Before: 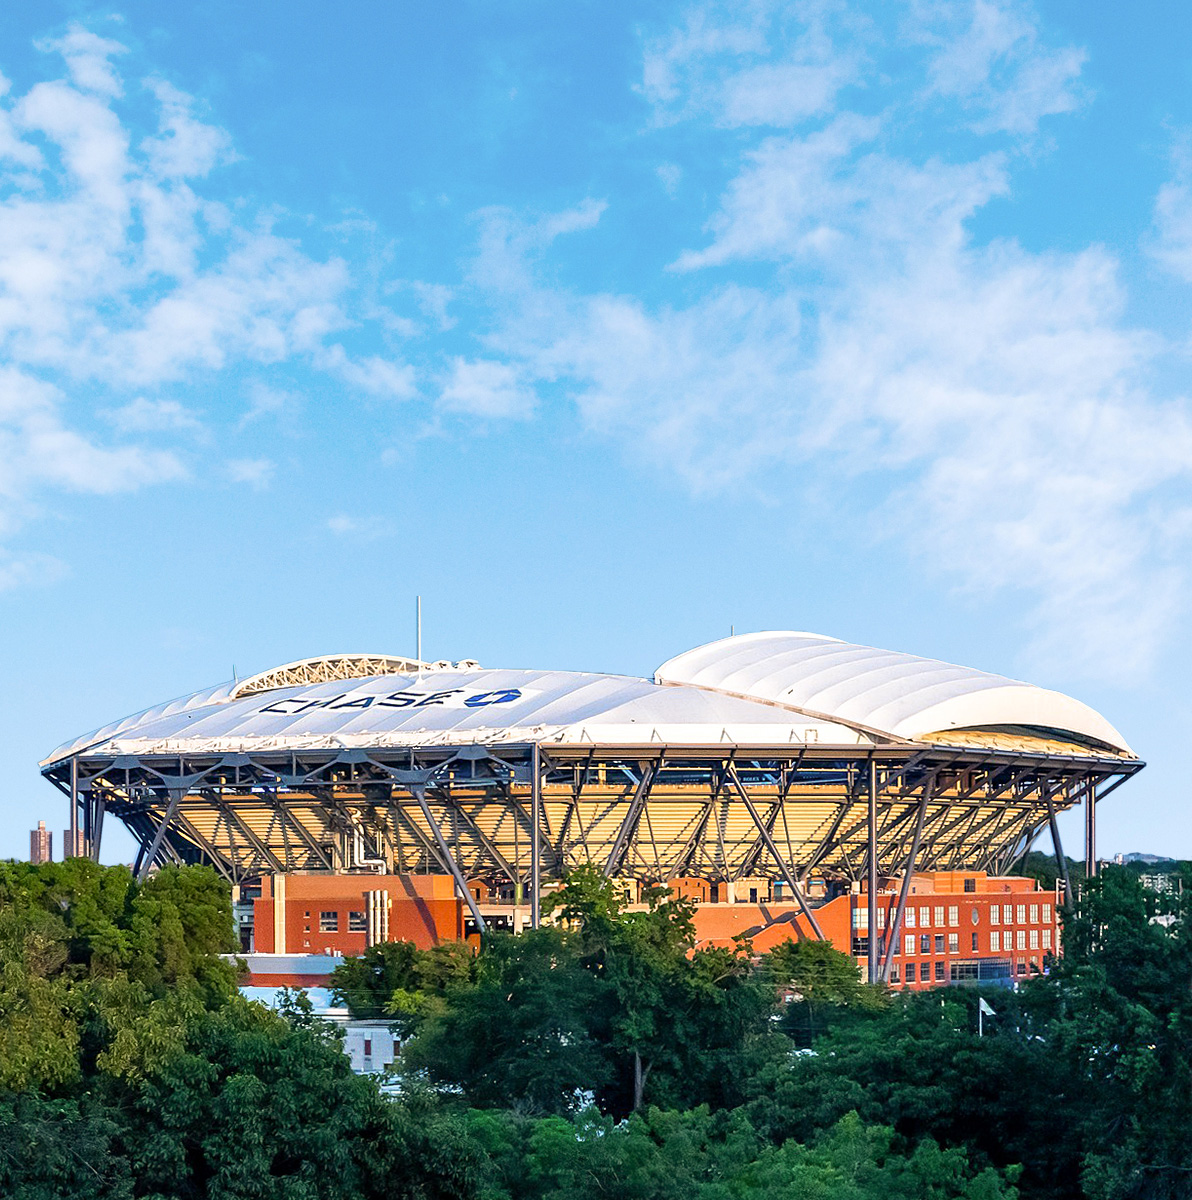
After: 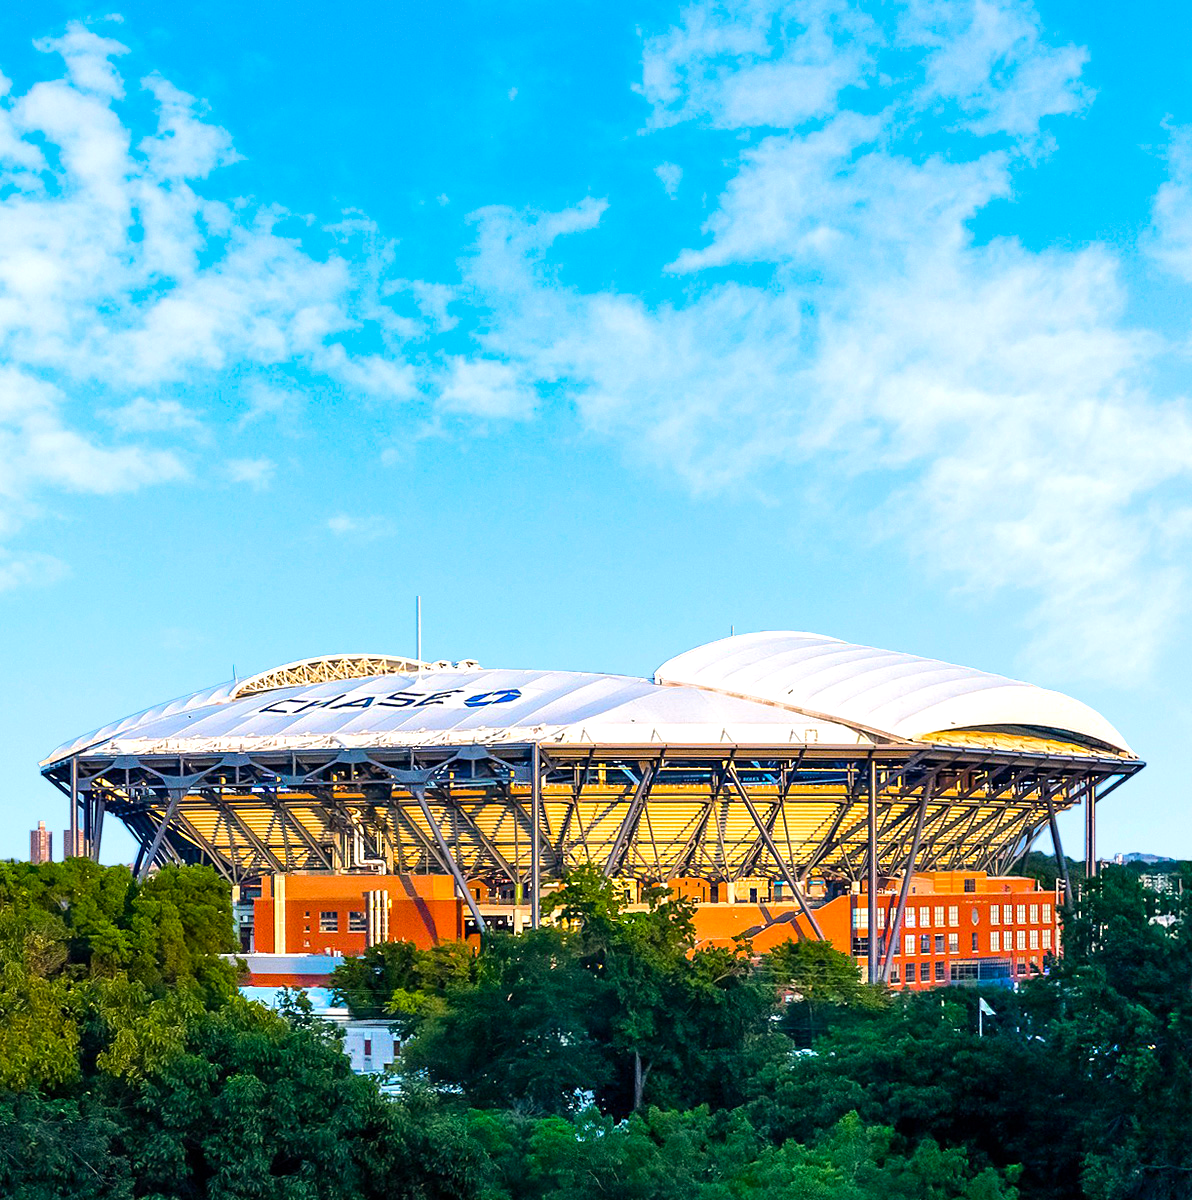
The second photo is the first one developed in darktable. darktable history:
color balance rgb: linear chroma grading › global chroma 8.728%, perceptual saturation grading › global saturation 19.318%, perceptual brilliance grading › highlights 5.919%, perceptual brilliance grading › mid-tones 18.059%, perceptual brilliance grading › shadows -5.222%, global vibrance 18.271%
